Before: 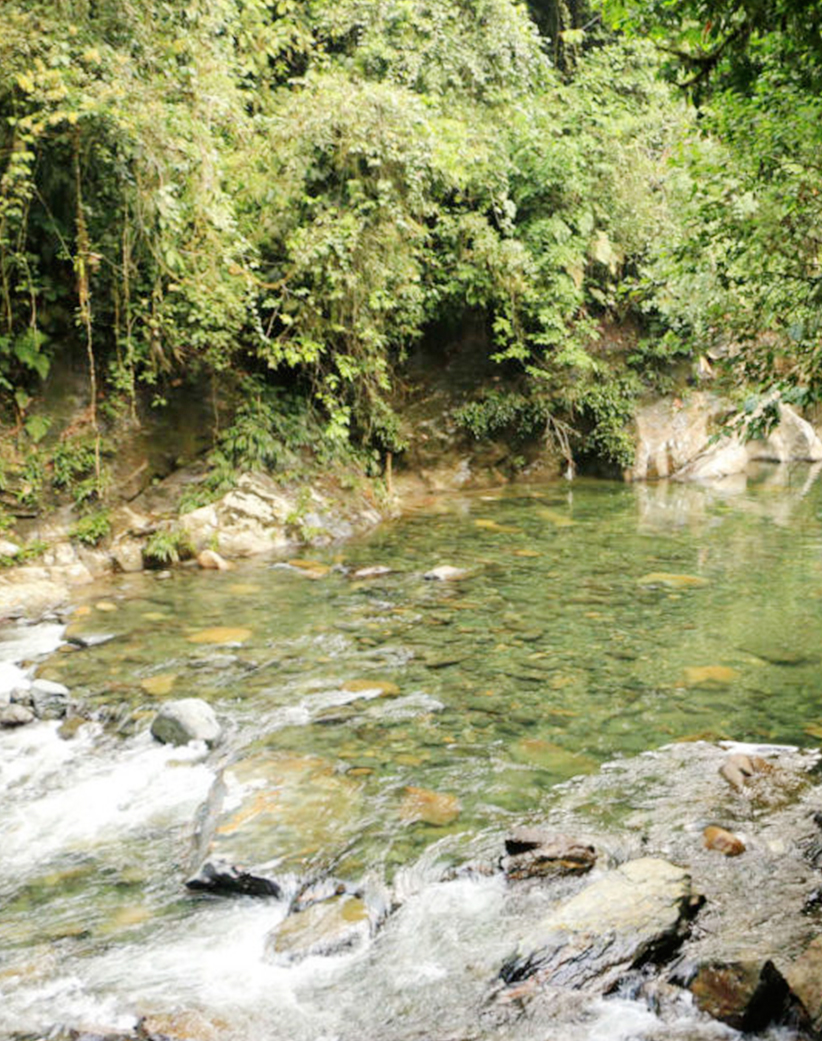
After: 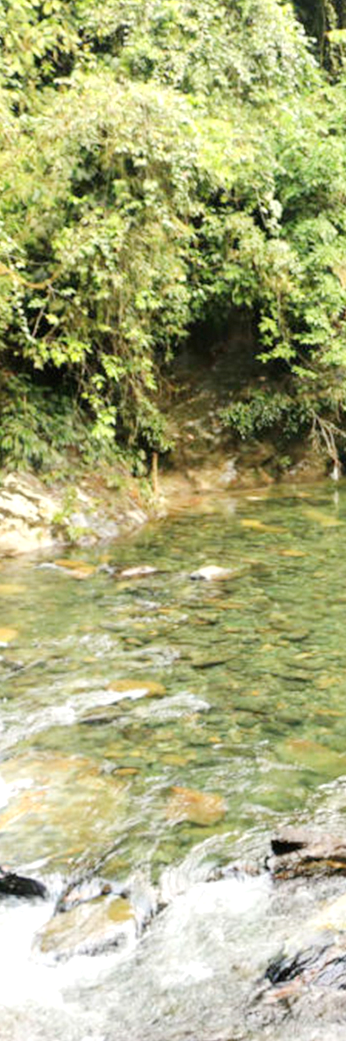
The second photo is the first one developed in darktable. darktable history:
contrast brightness saturation: contrast 0.05
crop: left 28.583%, right 29.231%
exposure: exposure 0.29 EV, compensate highlight preservation false
